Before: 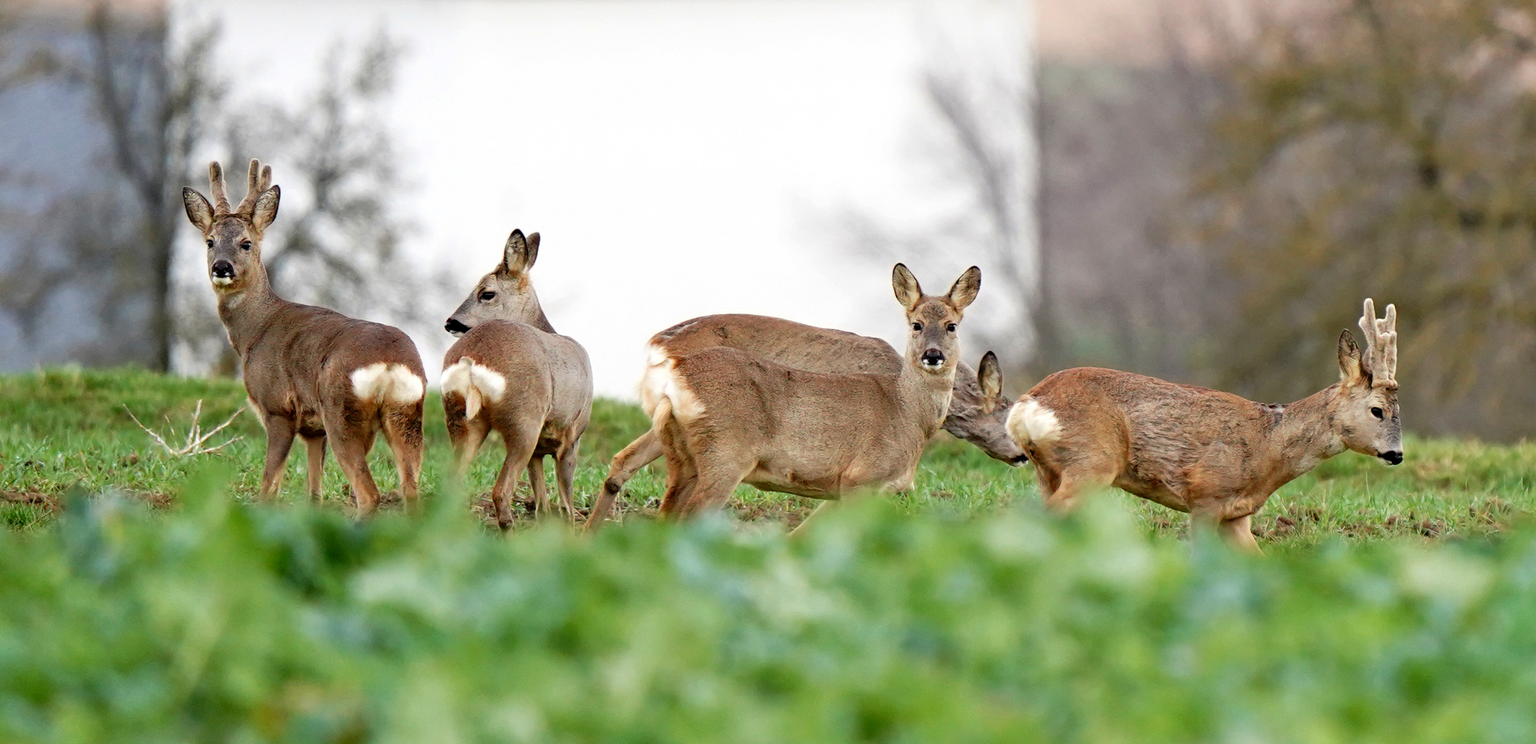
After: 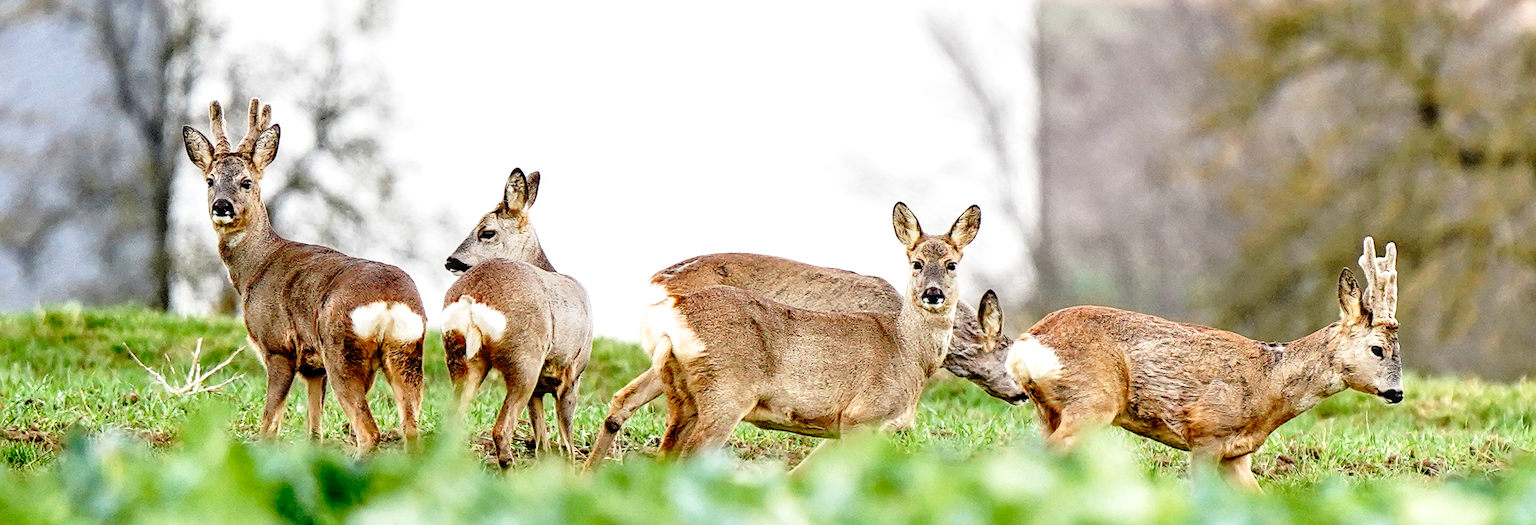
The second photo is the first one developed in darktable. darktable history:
local contrast: highlights 40%, shadows 60%, detail 136%, midtone range 0.514
sharpen: on, module defaults
crop and rotate: top 8.293%, bottom 20.996%
base curve: curves: ch0 [(0, 0) (0.028, 0.03) (0.121, 0.232) (0.46, 0.748) (0.859, 0.968) (1, 1)], preserve colors none
